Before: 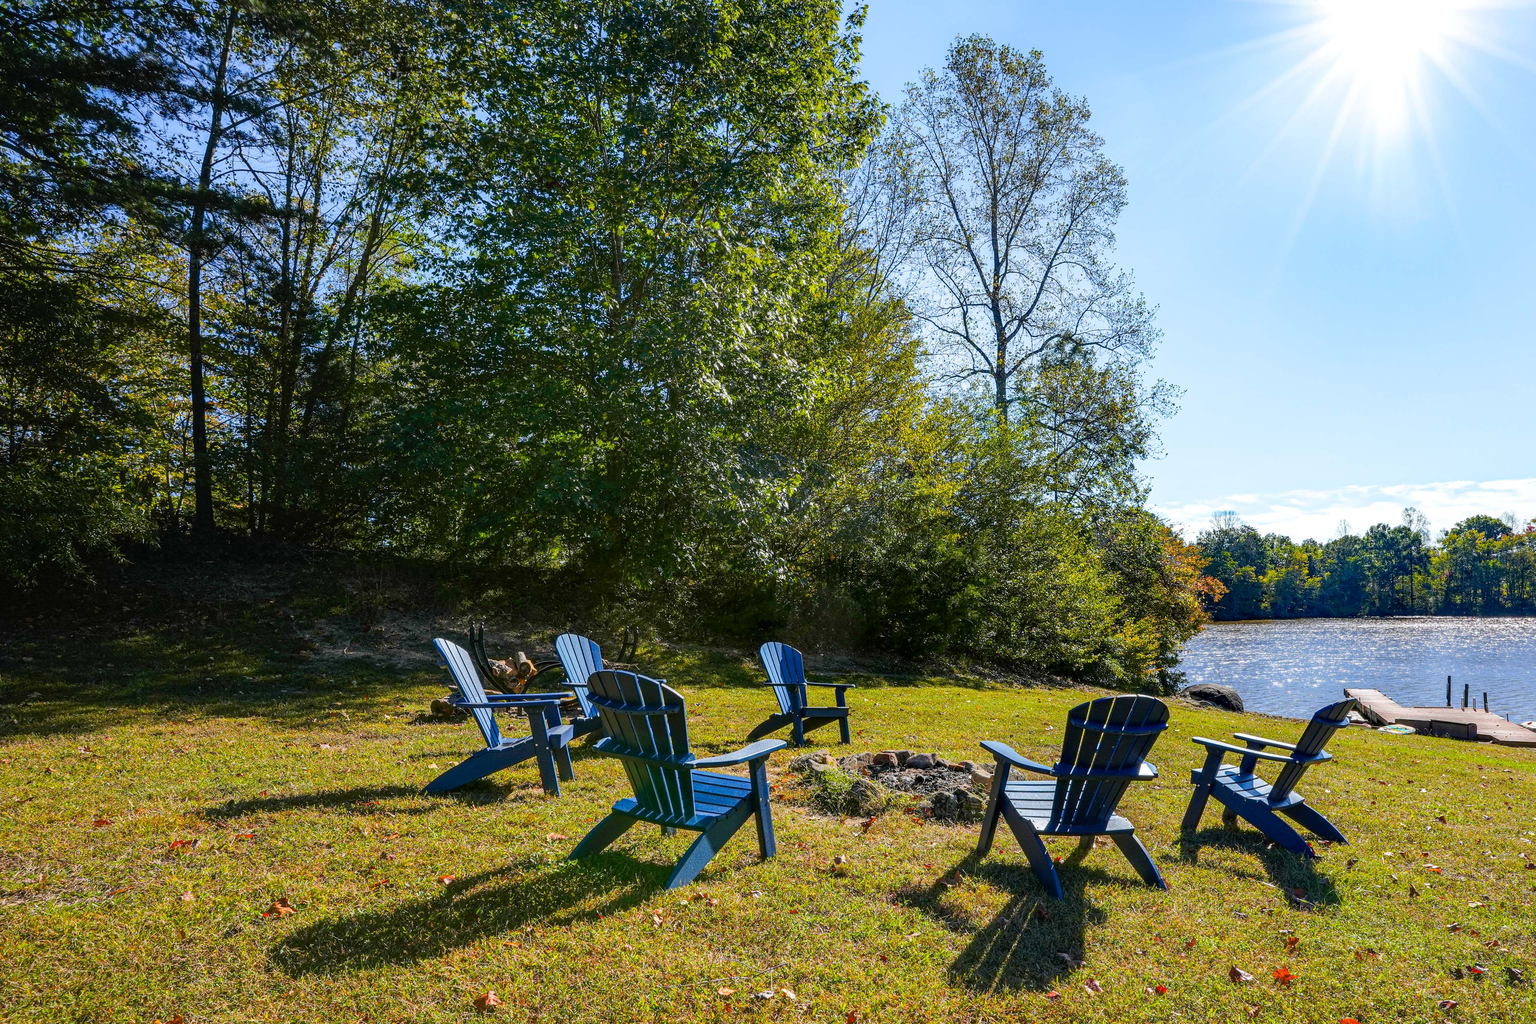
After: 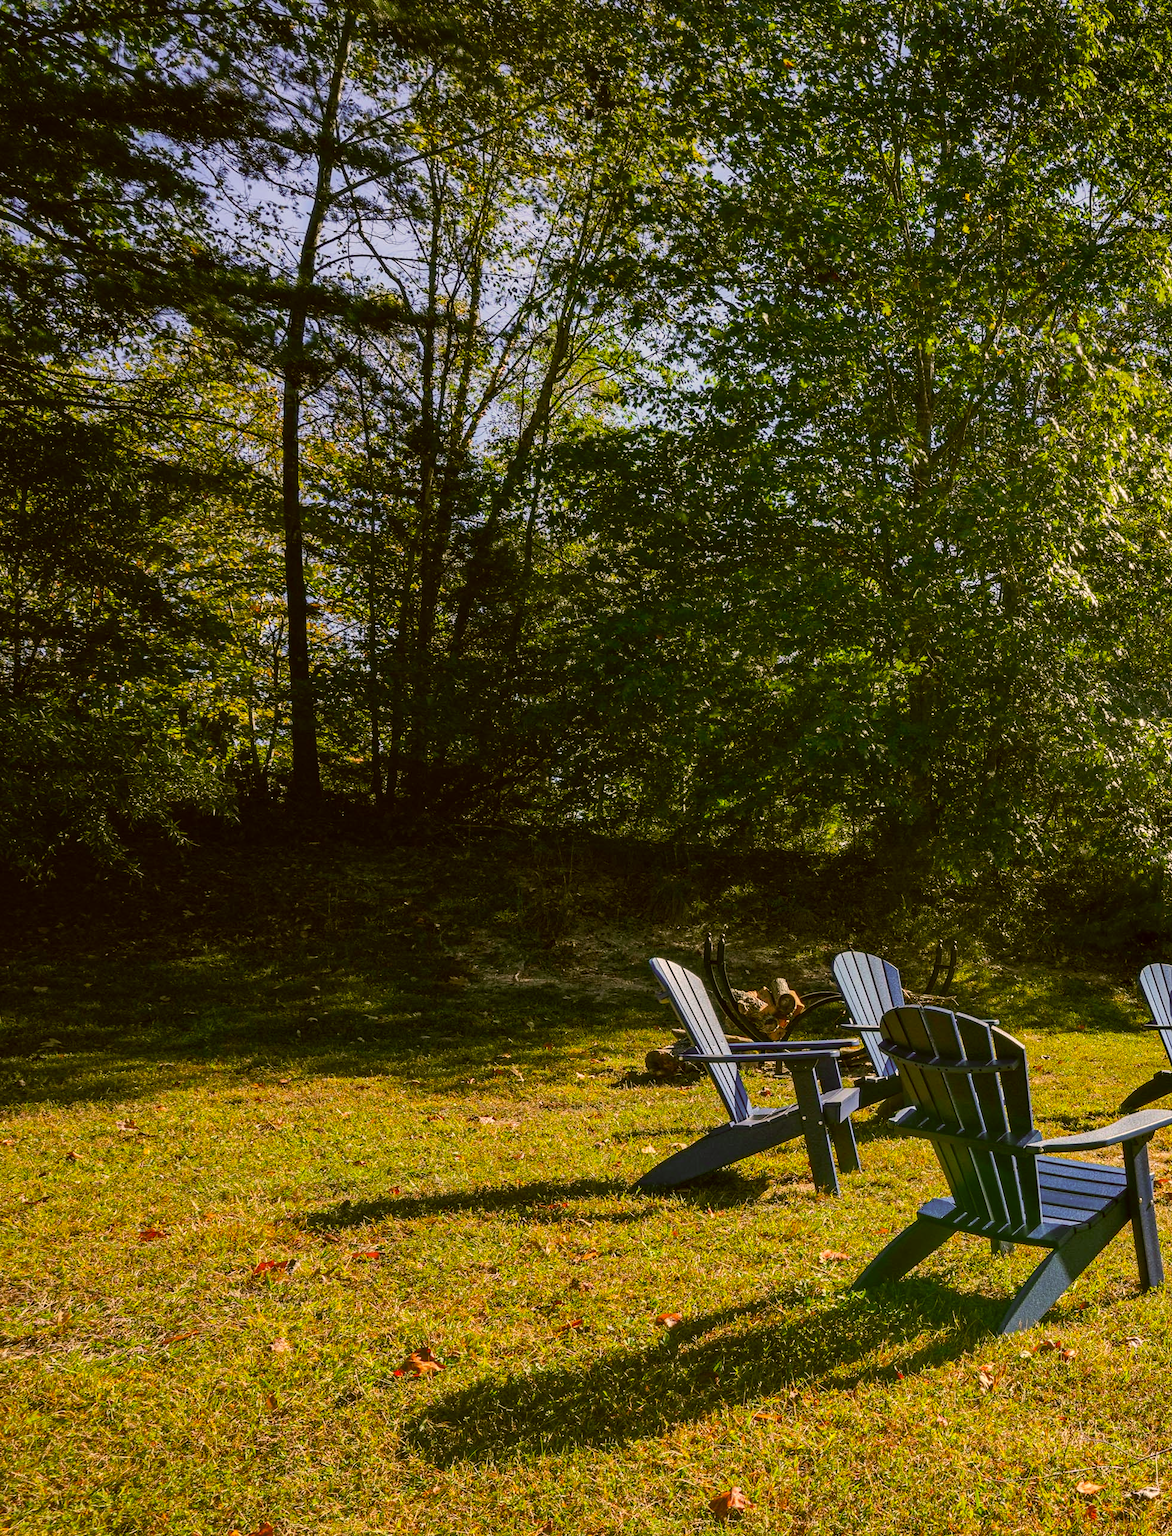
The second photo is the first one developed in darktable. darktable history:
color correction: highlights a* 8.89, highlights b* 15.85, shadows a* -0.572, shadows b* 26.87
crop and rotate: left 0.057%, top 0%, right 49.056%
